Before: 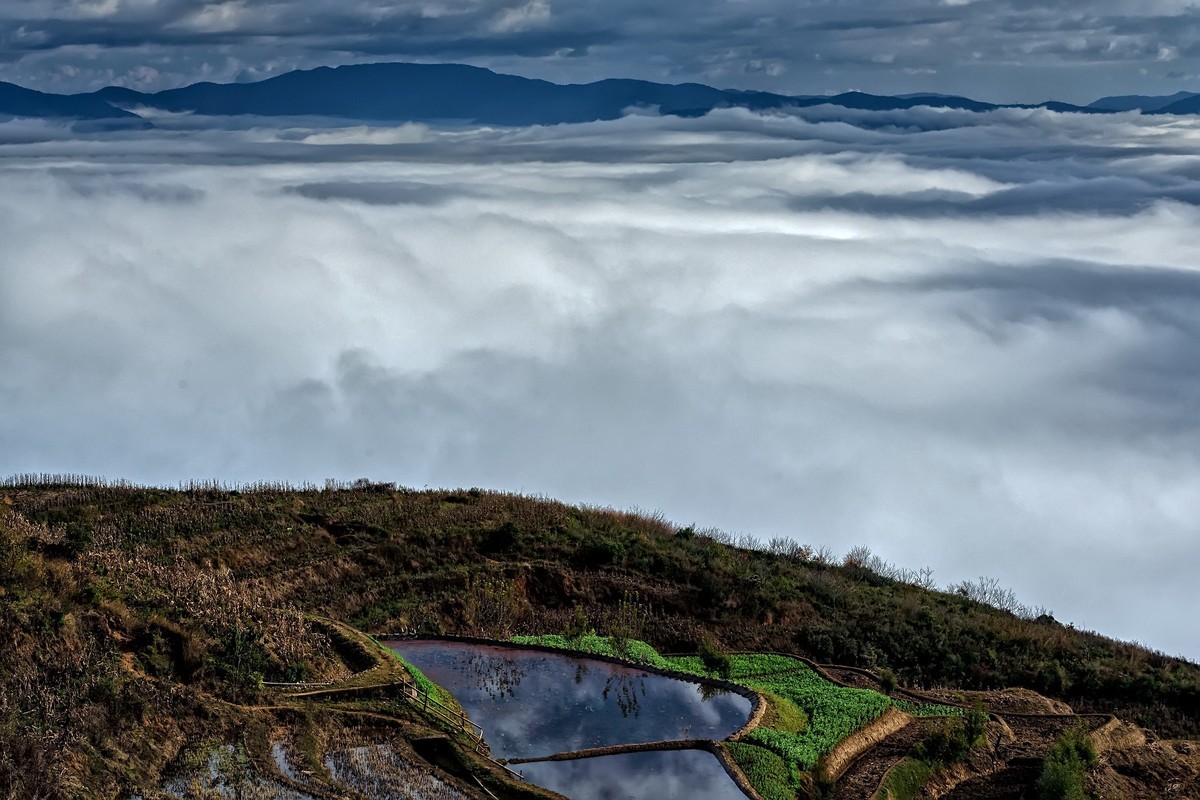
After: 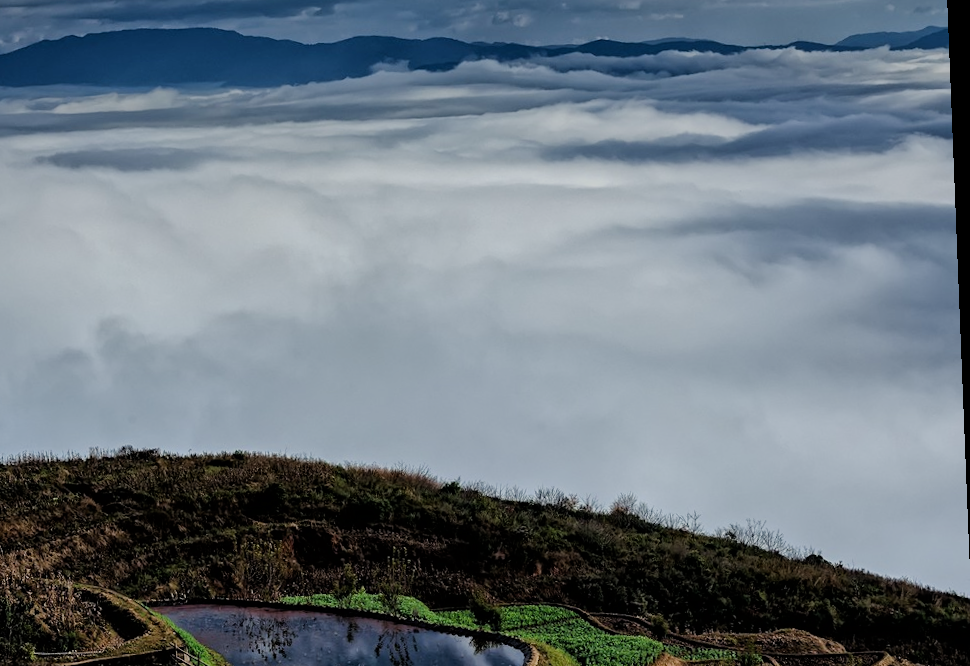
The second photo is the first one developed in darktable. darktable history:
crop and rotate: left 20.74%, top 7.912%, right 0.375%, bottom 13.378%
rotate and perspective: rotation -2.29°, automatic cropping off
filmic rgb: black relative exposure -6.98 EV, white relative exposure 5.63 EV, hardness 2.86
